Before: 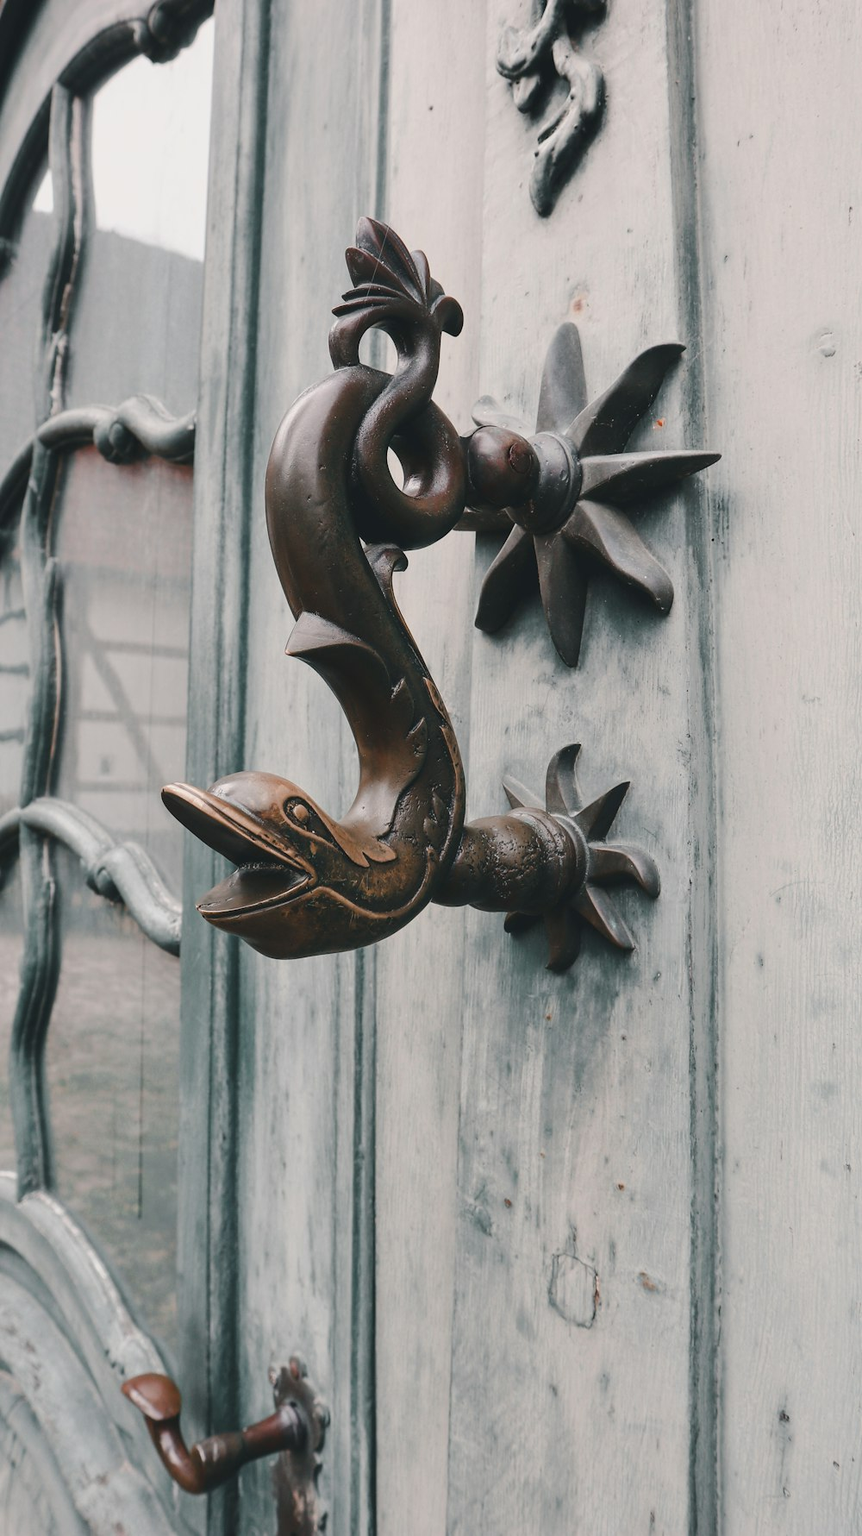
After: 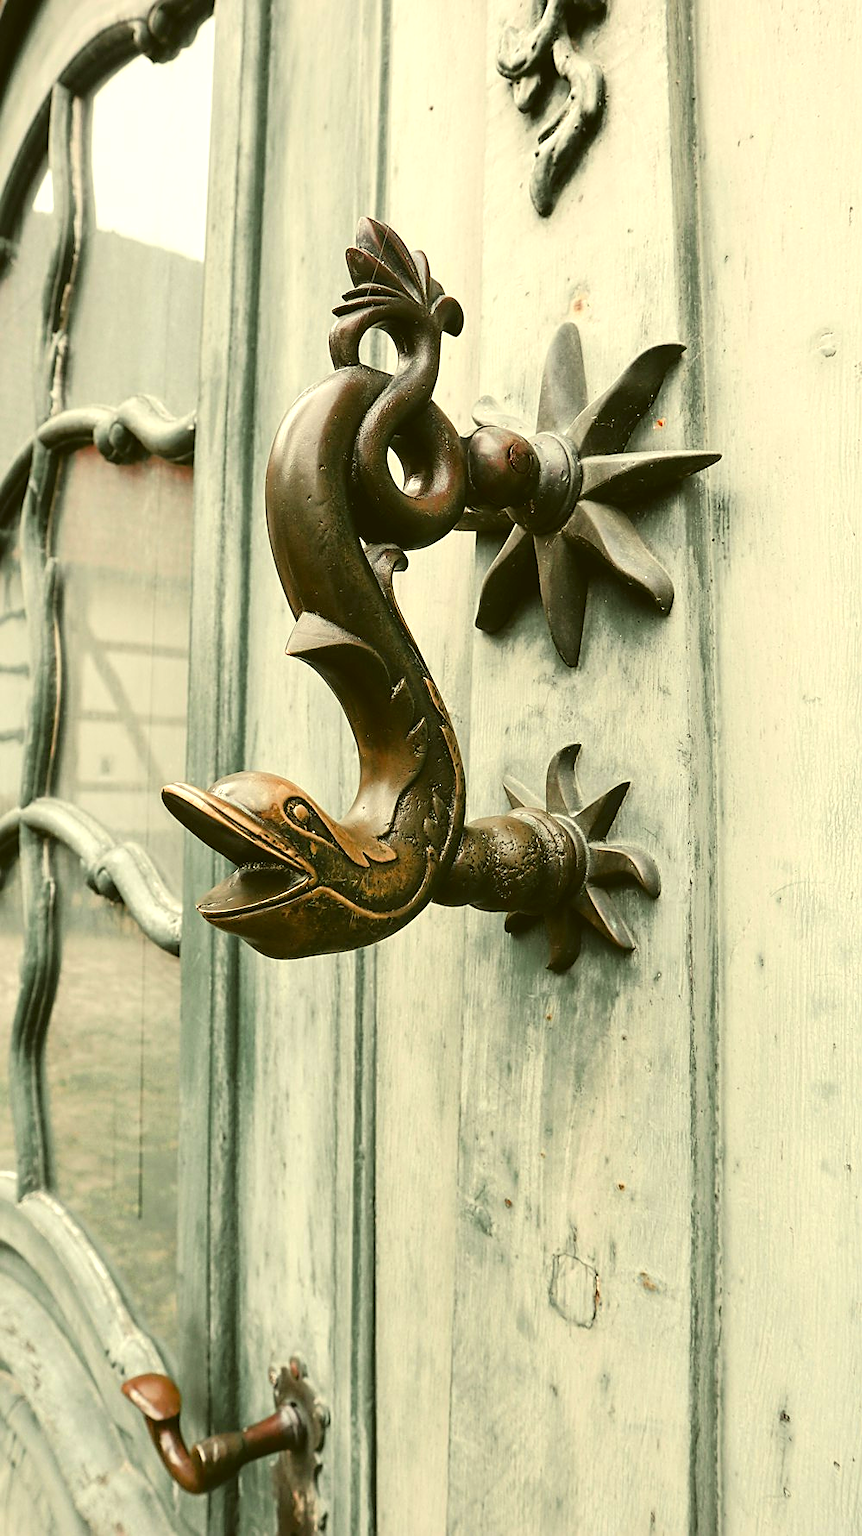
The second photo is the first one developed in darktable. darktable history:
exposure: exposure 0.7 EV, compensate highlight preservation false
tone curve: curves: ch0 [(0, 0) (0.126, 0.061) (0.362, 0.382) (0.498, 0.498) (0.706, 0.712) (1, 1)]; ch1 [(0, 0) (0.5, 0.505) (0.55, 0.578) (1, 1)]; ch2 [(0, 0) (0.44, 0.424) (0.489, 0.483) (0.537, 0.538) (1, 1)], color space Lab, independent channels, preserve colors none
white balance: red 0.925, blue 1.046
color correction: highlights a* 0.162, highlights b* 29.53, shadows a* -0.162, shadows b* 21.09
sharpen: on, module defaults
